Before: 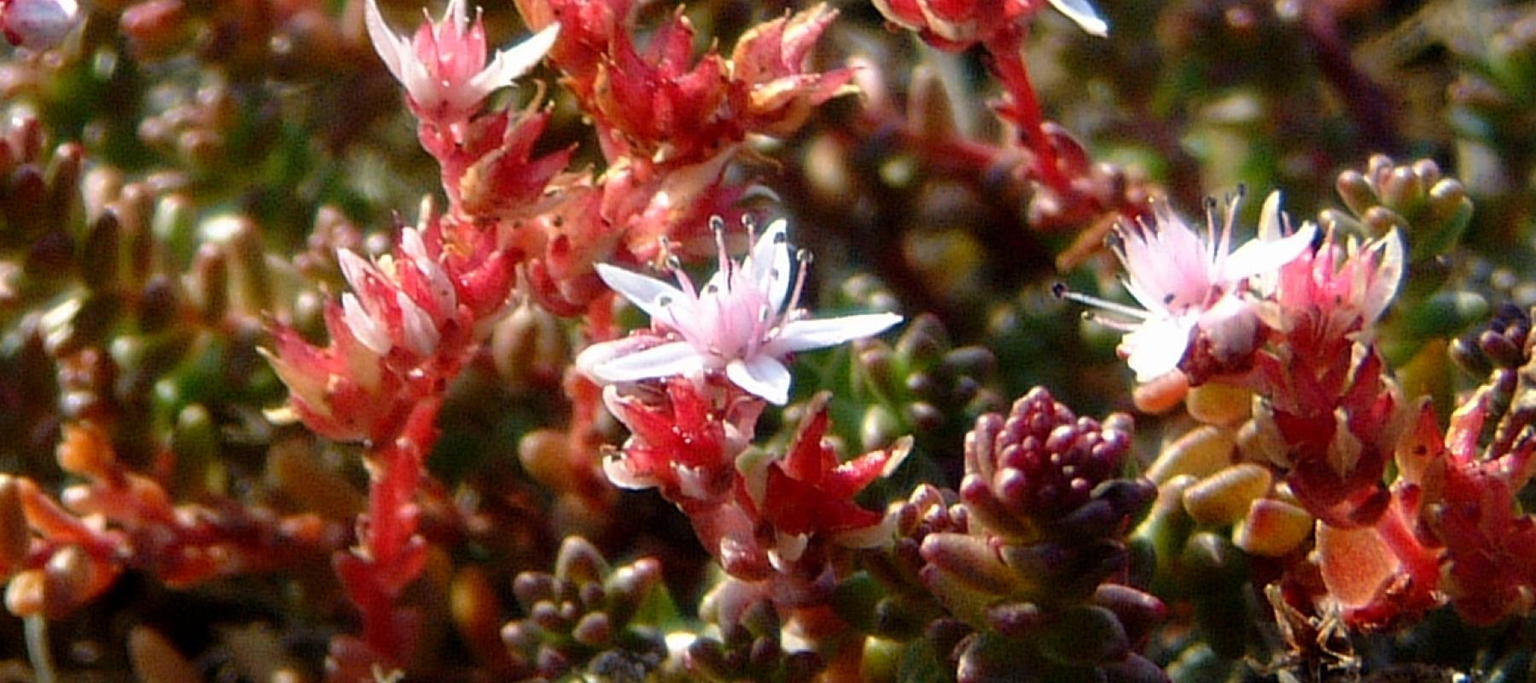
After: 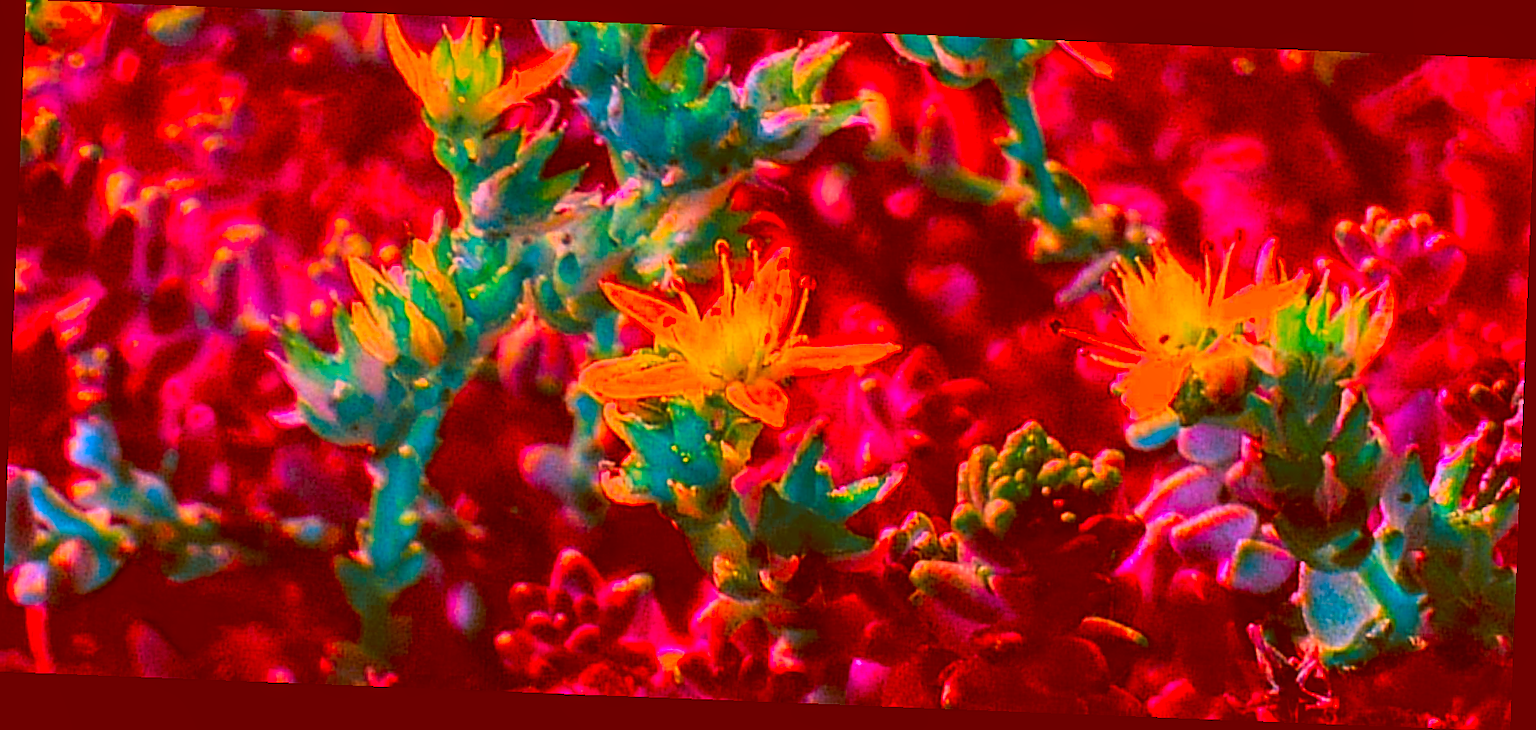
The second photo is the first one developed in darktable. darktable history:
sharpen: on, module defaults
local contrast: on, module defaults
color correction: highlights a* -39.68, highlights b* -40, shadows a* -40, shadows b* -40, saturation -3
rotate and perspective: rotation 2.27°, automatic cropping off
